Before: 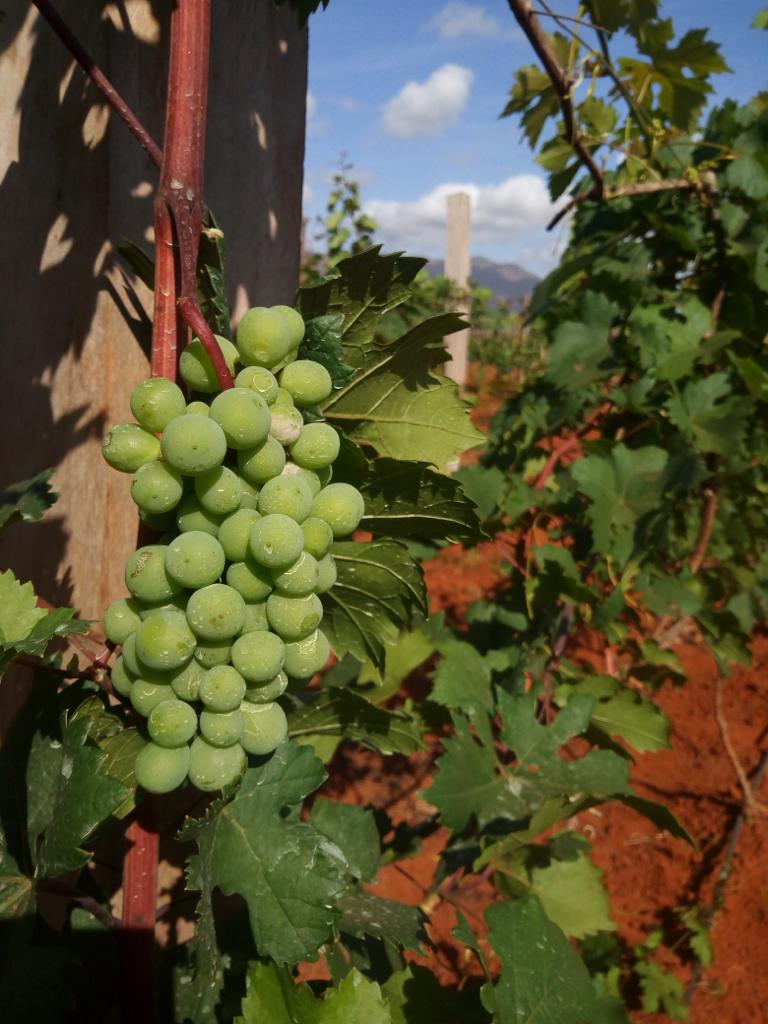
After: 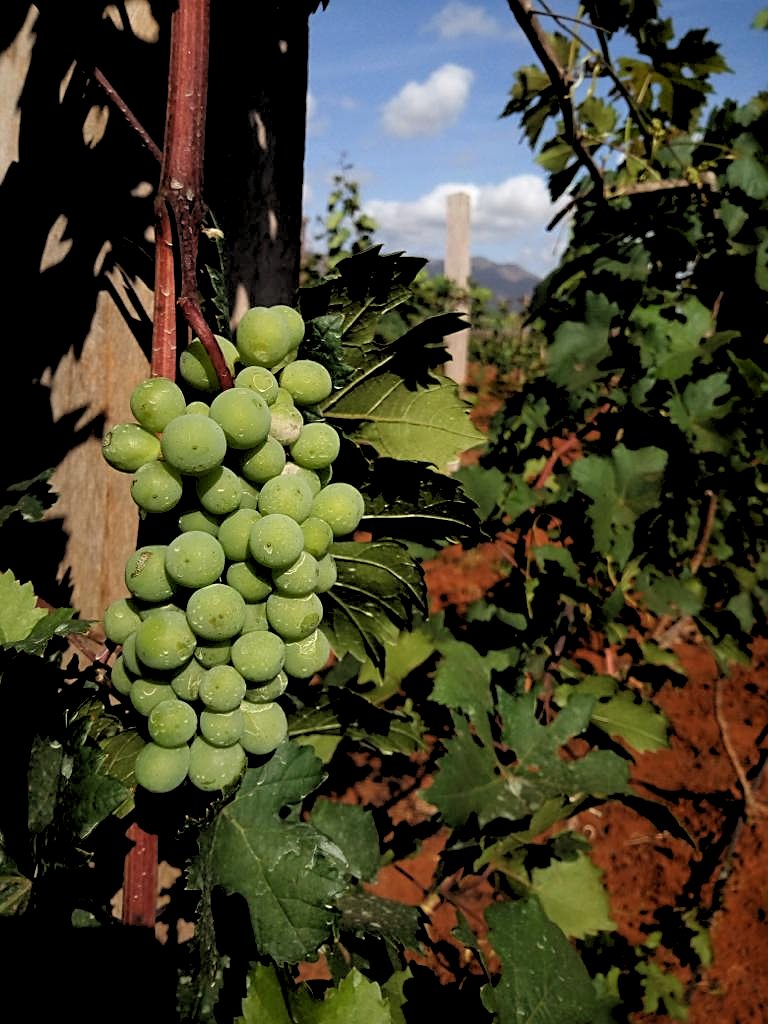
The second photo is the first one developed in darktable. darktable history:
sharpen: on, module defaults
rgb levels: levels [[0.034, 0.472, 0.904], [0, 0.5, 1], [0, 0.5, 1]]
